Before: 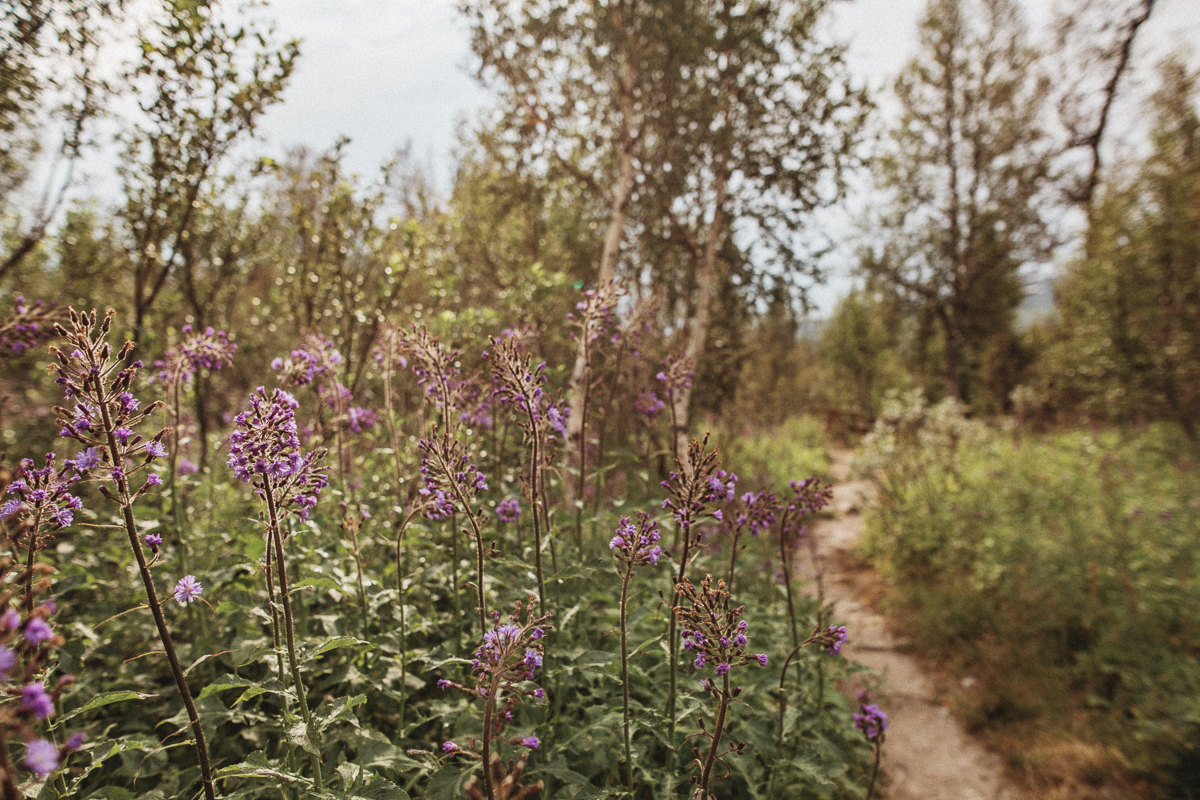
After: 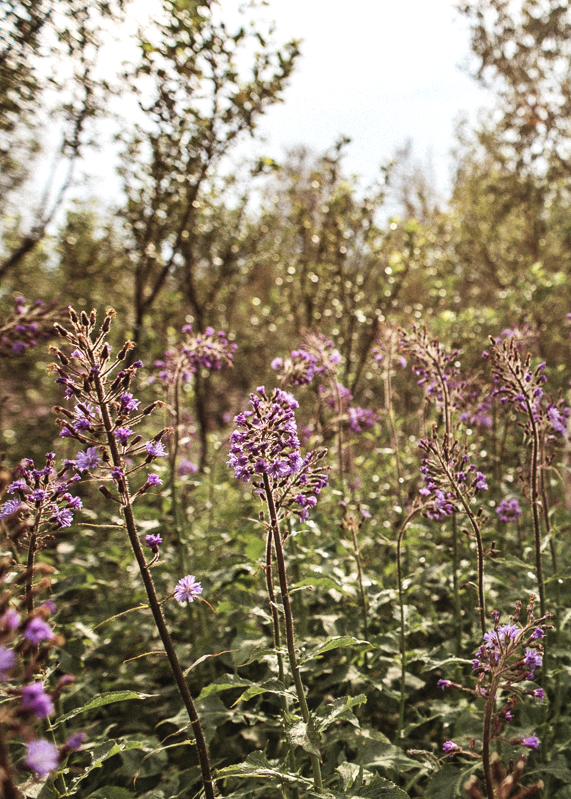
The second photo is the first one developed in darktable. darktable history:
crop and rotate: left 0.061%, top 0%, right 52.286%
tone equalizer: -8 EV -0.38 EV, -7 EV -0.395 EV, -6 EV -0.333 EV, -5 EV -0.206 EV, -3 EV 0.206 EV, -2 EV 0.357 EV, -1 EV 0.385 EV, +0 EV 0.437 EV, edges refinement/feathering 500, mask exposure compensation -1.57 EV, preserve details no
